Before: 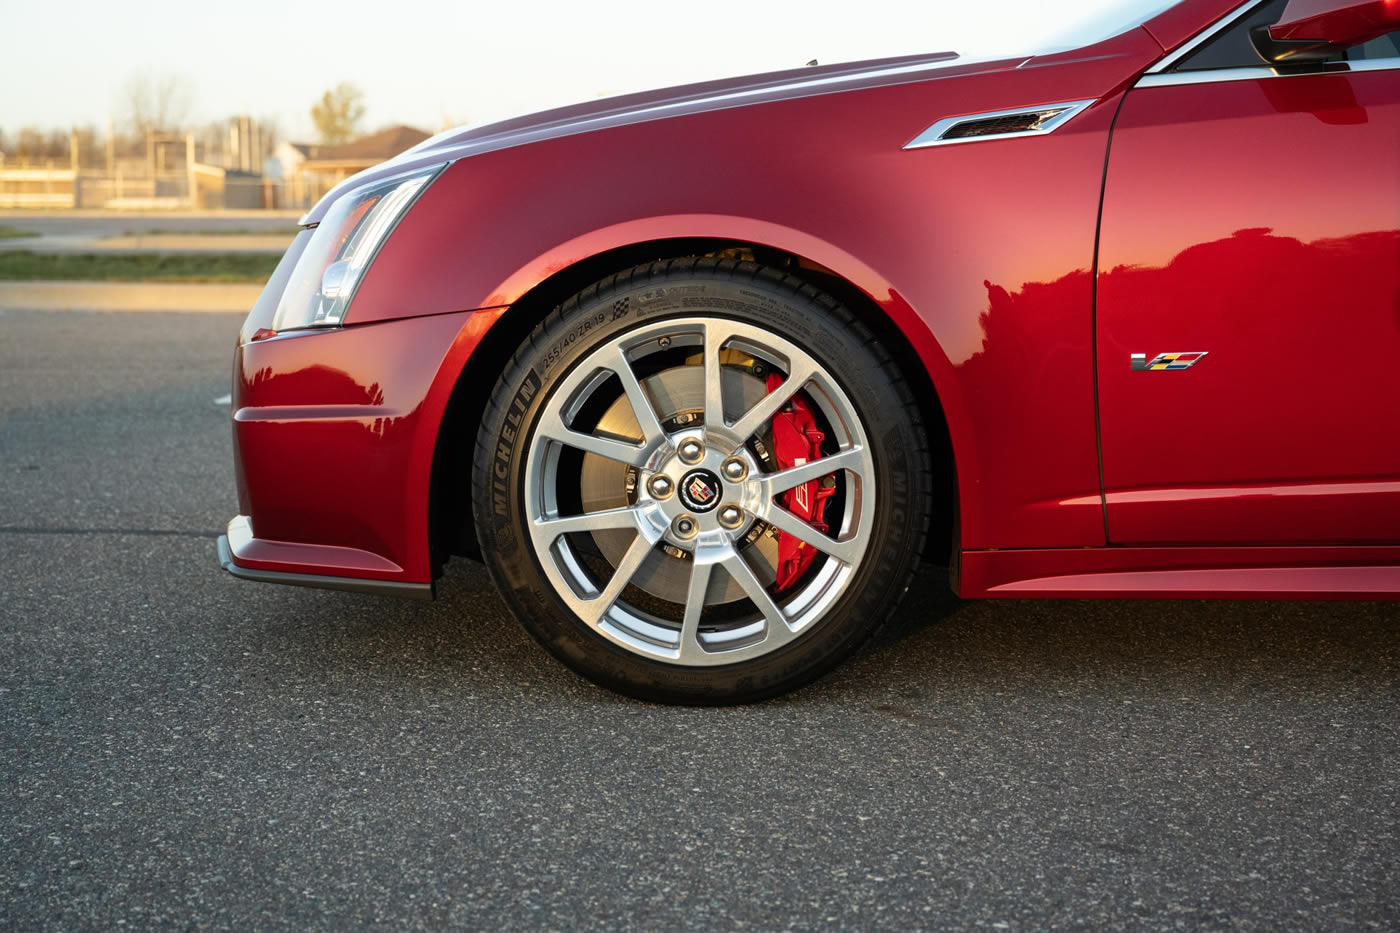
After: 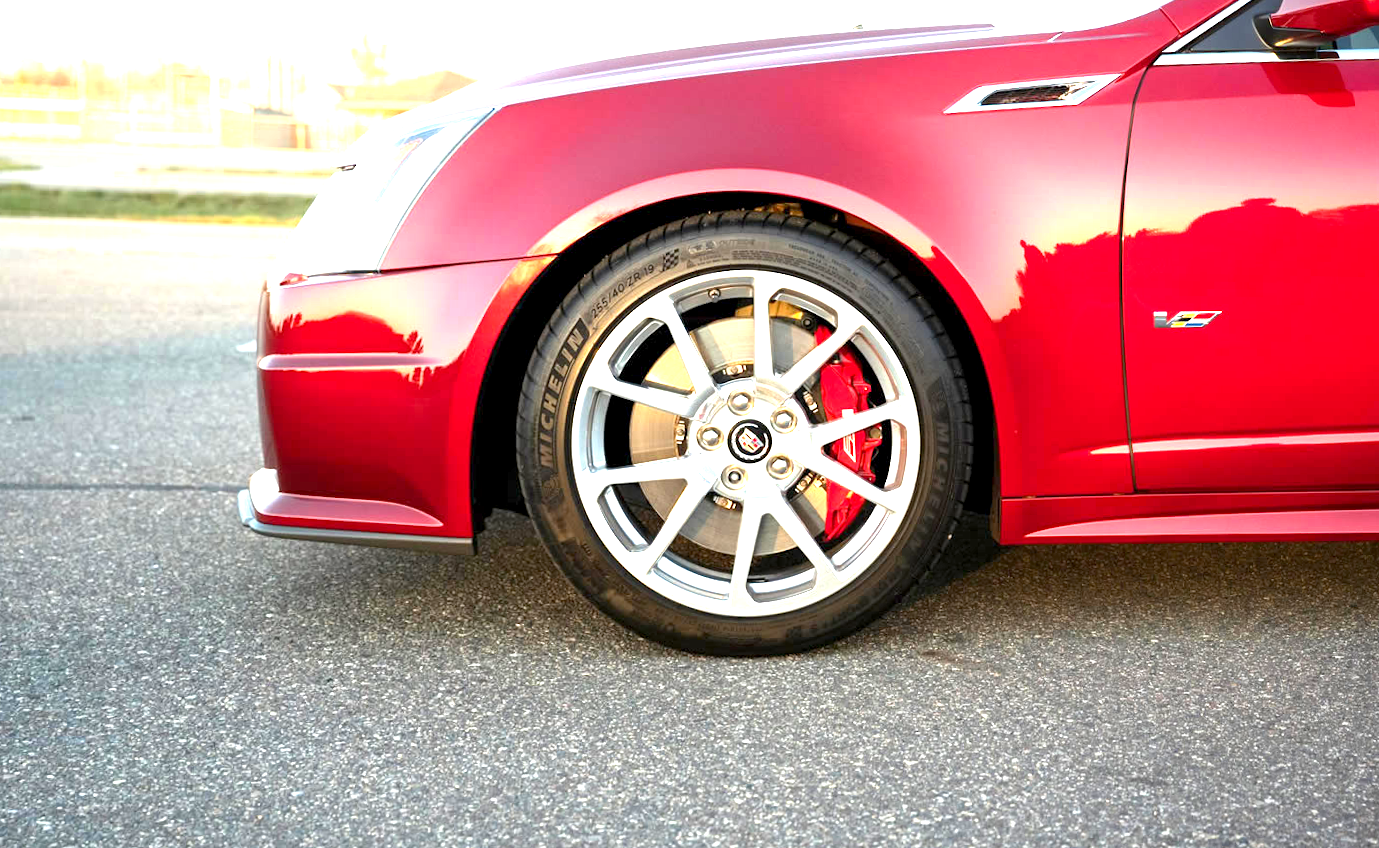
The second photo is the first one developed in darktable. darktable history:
exposure: black level correction 0.001, exposure 2 EV, compensate highlight preservation false
color balance: contrast fulcrum 17.78%
rotate and perspective: rotation -0.013°, lens shift (vertical) -0.027, lens shift (horizontal) 0.178, crop left 0.016, crop right 0.989, crop top 0.082, crop bottom 0.918
